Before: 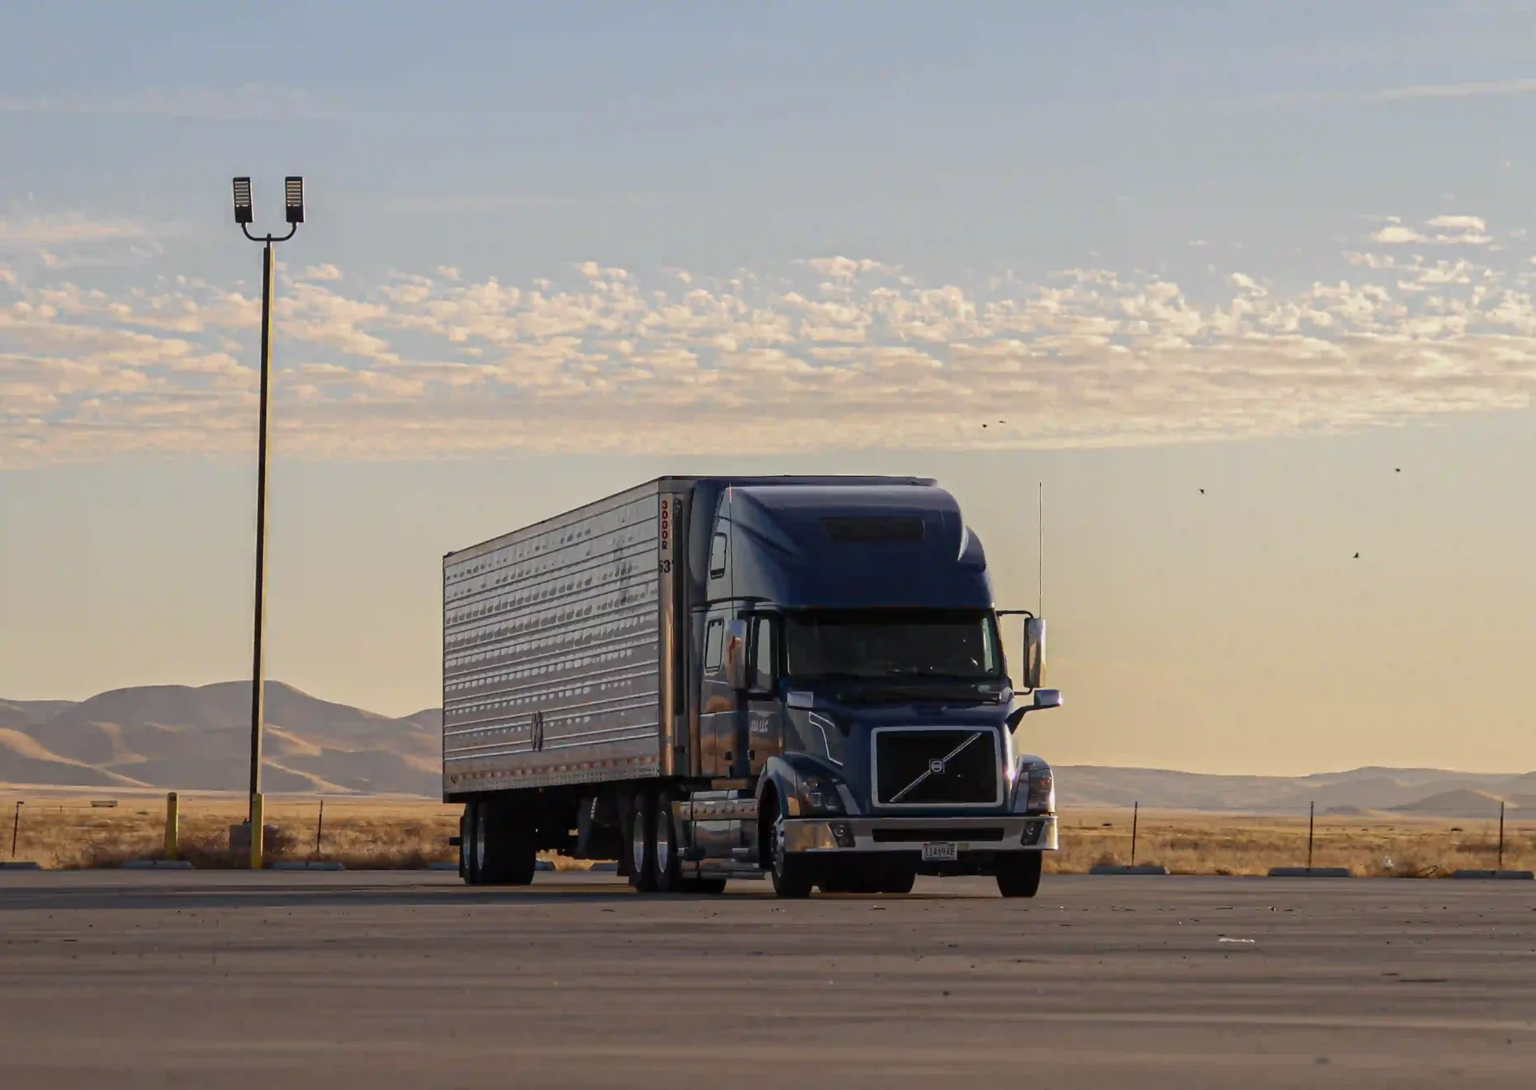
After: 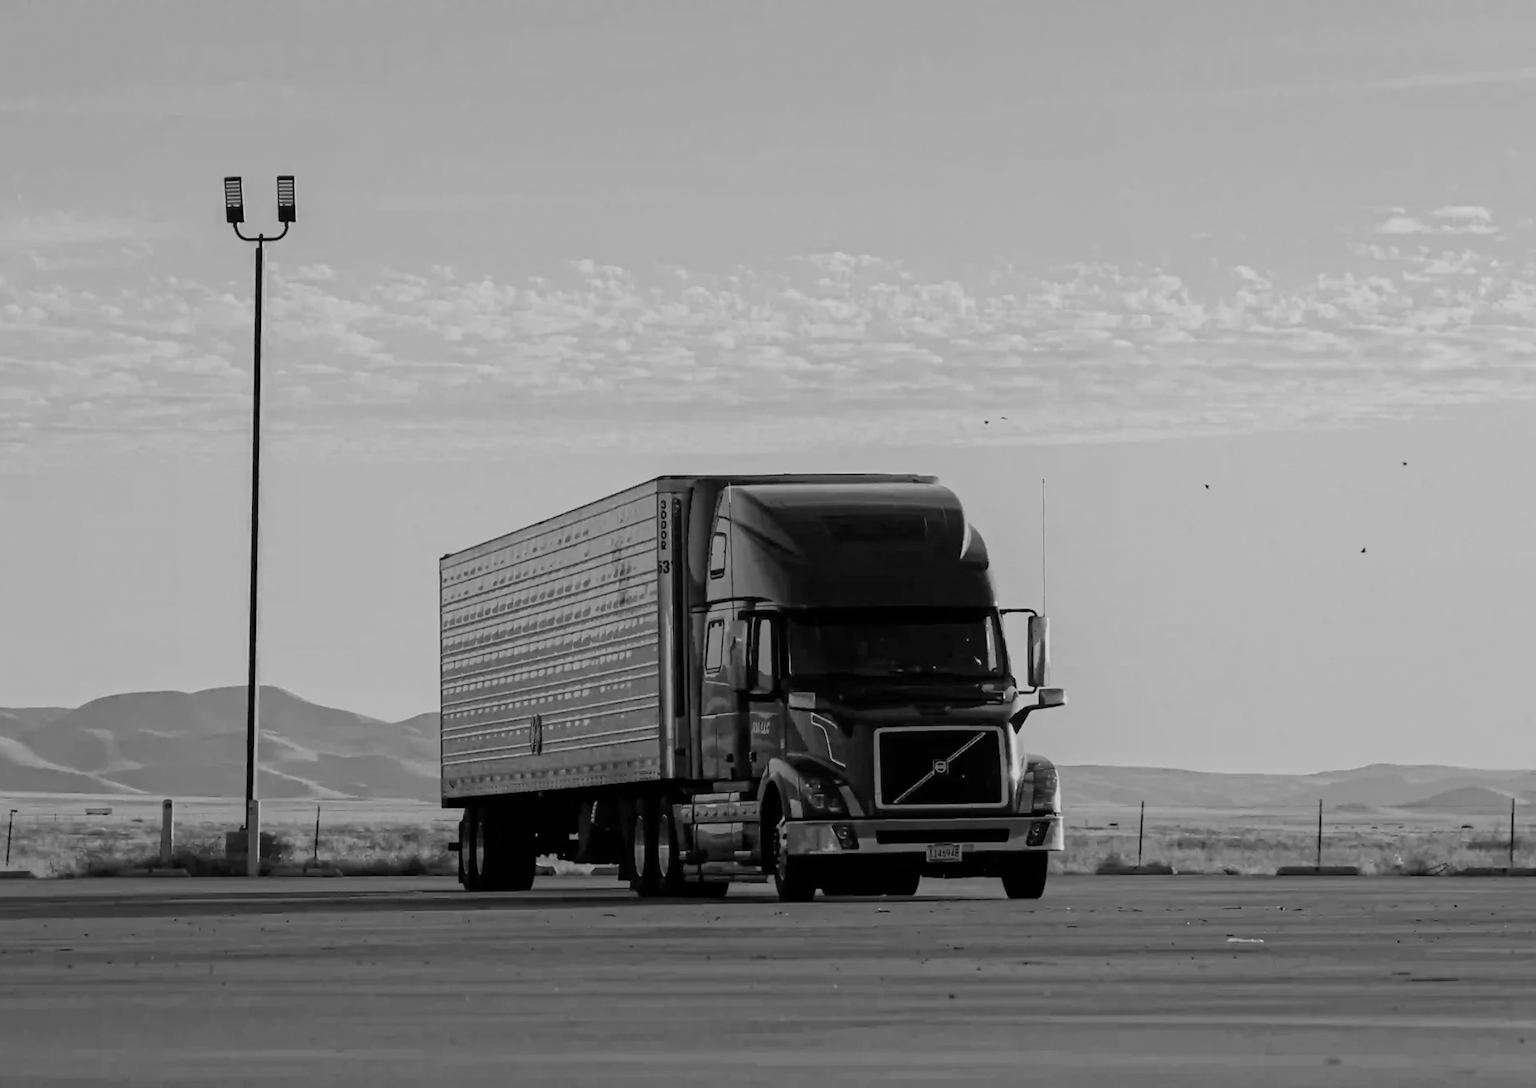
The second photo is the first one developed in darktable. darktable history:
filmic rgb: black relative exposure -7.65 EV, white relative exposure 4.56 EV, hardness 3.61
exposure: exposure 0.2 EV, compensate highlight preservation false
rotate and perspective: rotation -0.45°, automatic cropping original format, crop left 0.008, crop right 0.992, crop top 0.012, crop bottom 0.988
monochrome: a 32, b 64, size 2.3
